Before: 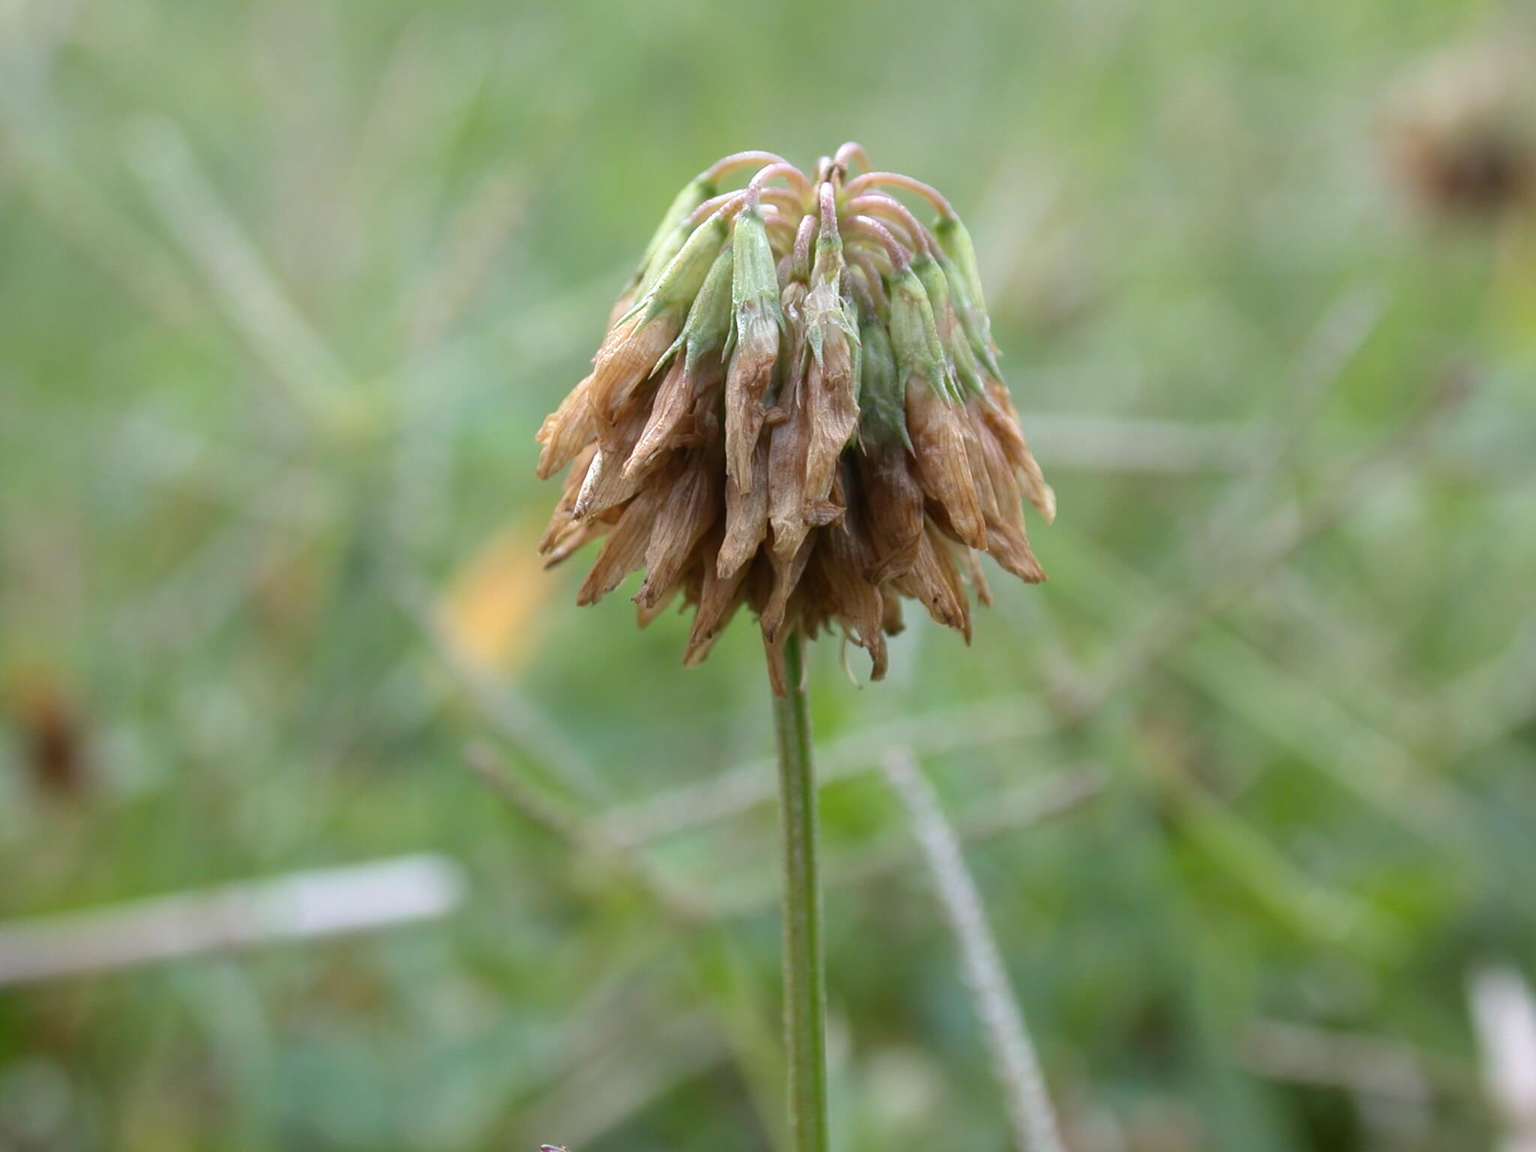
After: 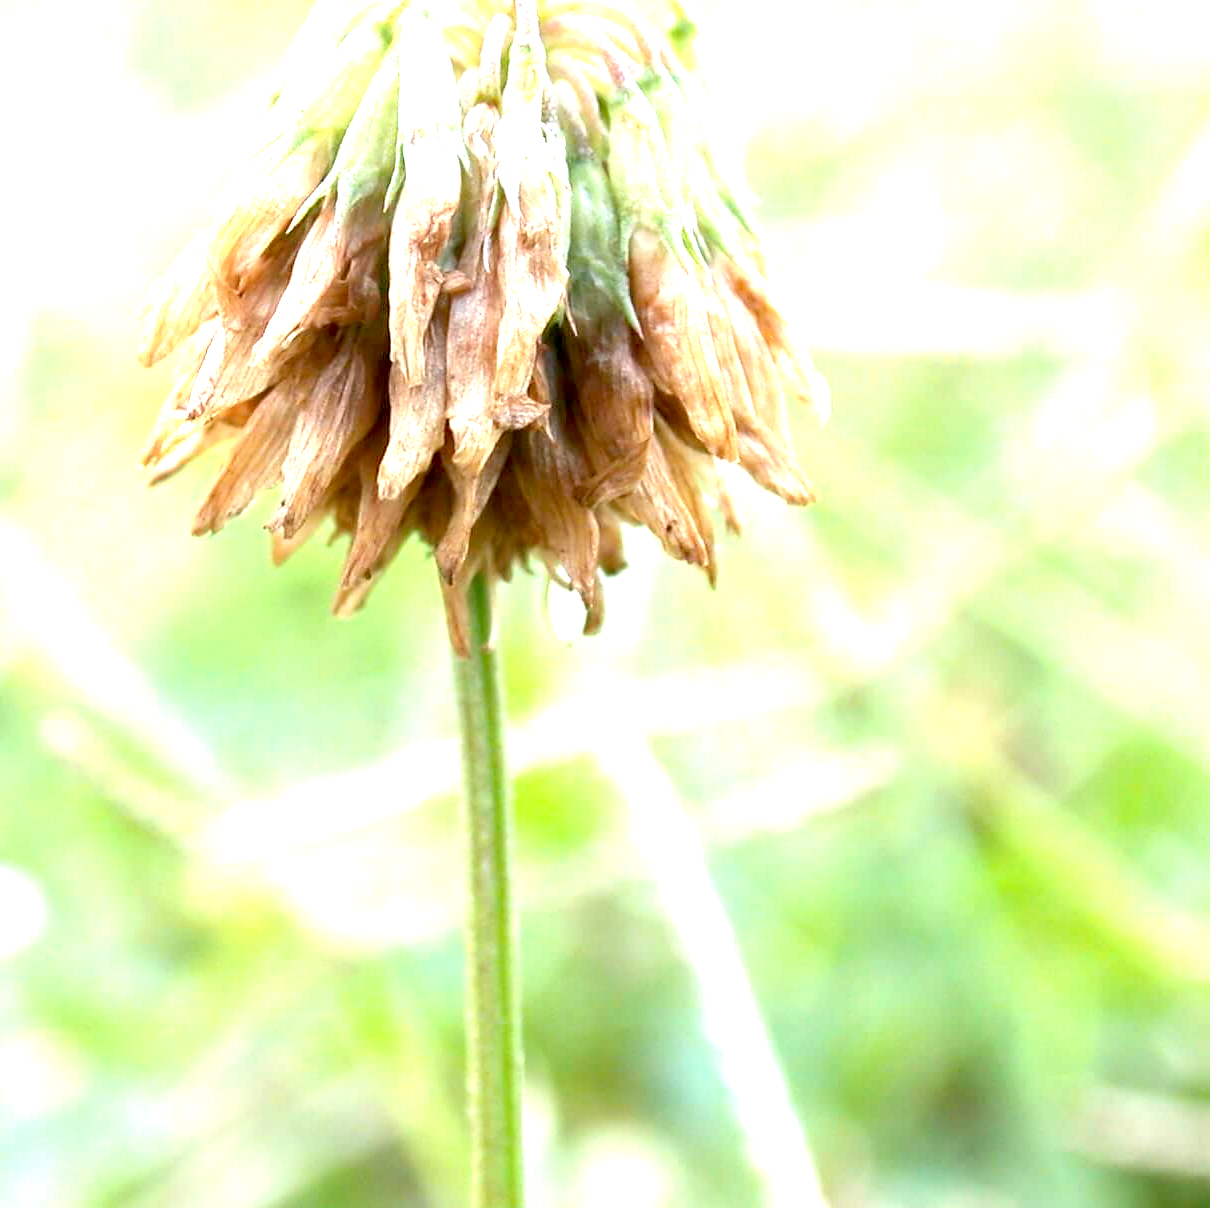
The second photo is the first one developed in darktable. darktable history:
sharpen: radius 1, threshold 1
exposure: black level correction 0.005, exposure 2.084 EV, compensate highlight preservation false
crop and rotate: left 28.256%, top 17.734%, right 12.656%, bottom 3.573%
